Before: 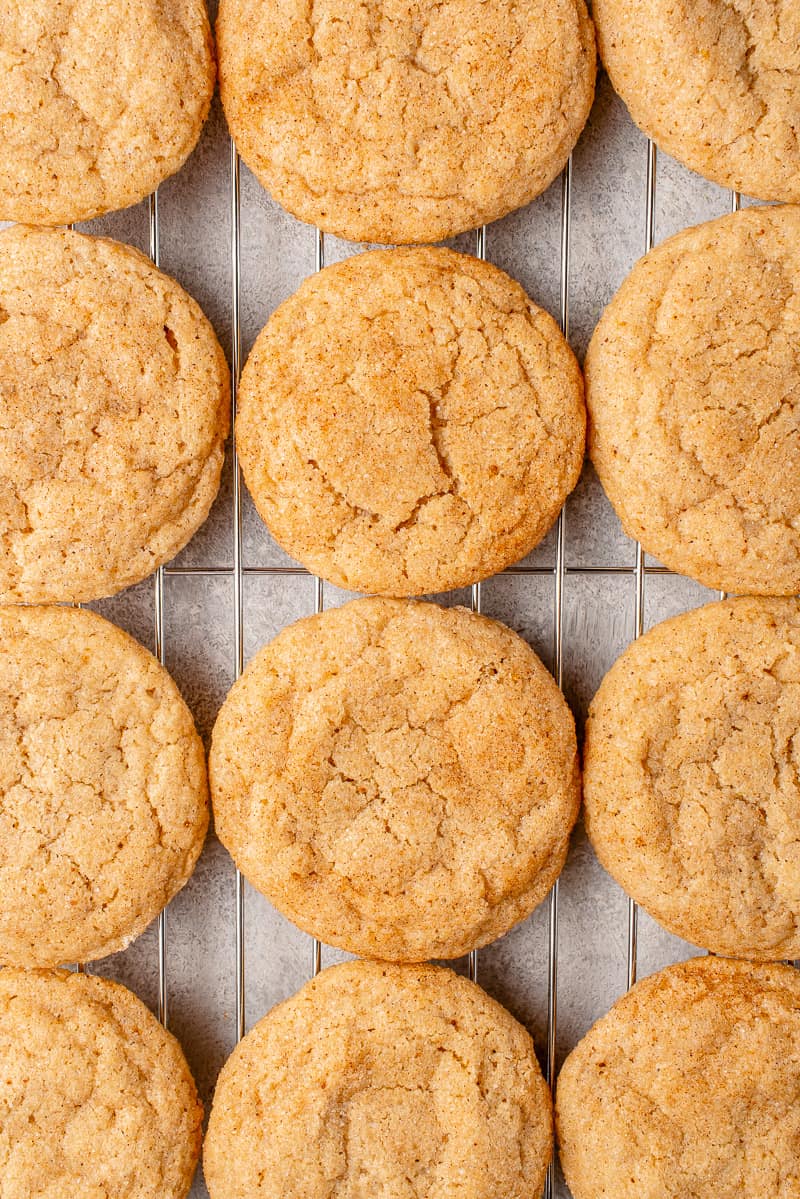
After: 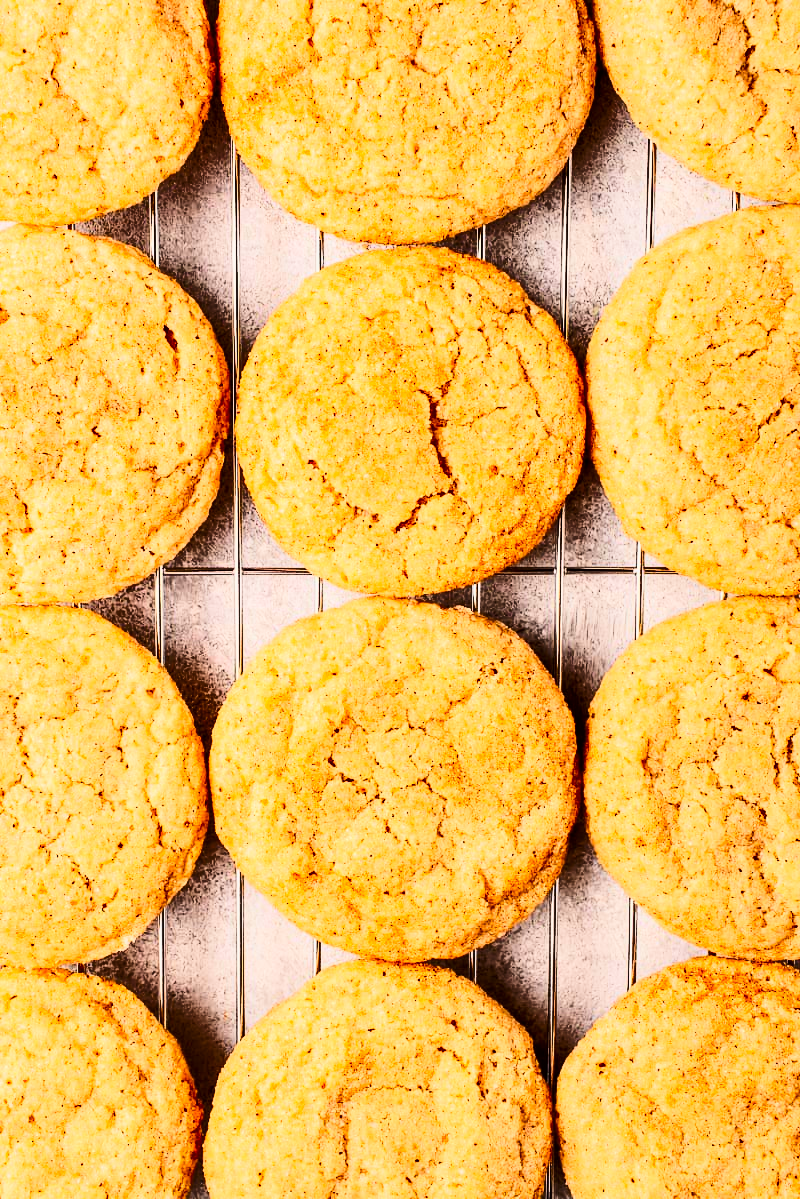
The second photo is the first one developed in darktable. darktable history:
shadows and highlights: shadows 43.71, white point adjustment -1.46, soften with gaussian
rgb curve: curves: ch0 [(0, 0) (0.21, 0.15) (0.24, 0.21) (0.5, 0.75) (0.75, 0.96) (0.89, 0.99) (1, 1)]; ch1 [(0, 0.02) (0.21, 0.13) (0.25, 0.2) (0.5, 0.67) (0.75, 0.9) (0.89, 0.97) (1, 1)]; ch2 [(0, 0.02) (0.21, 0.13) (0.25, 0.2) (0.5, 0.67) (0.75, 0.9) (0.89, 0.97) (1, 1)], compensate middle gray true
color balance: mode lift, gamma, gain (sRGB), lift [1, 1.049, 1, 1]
